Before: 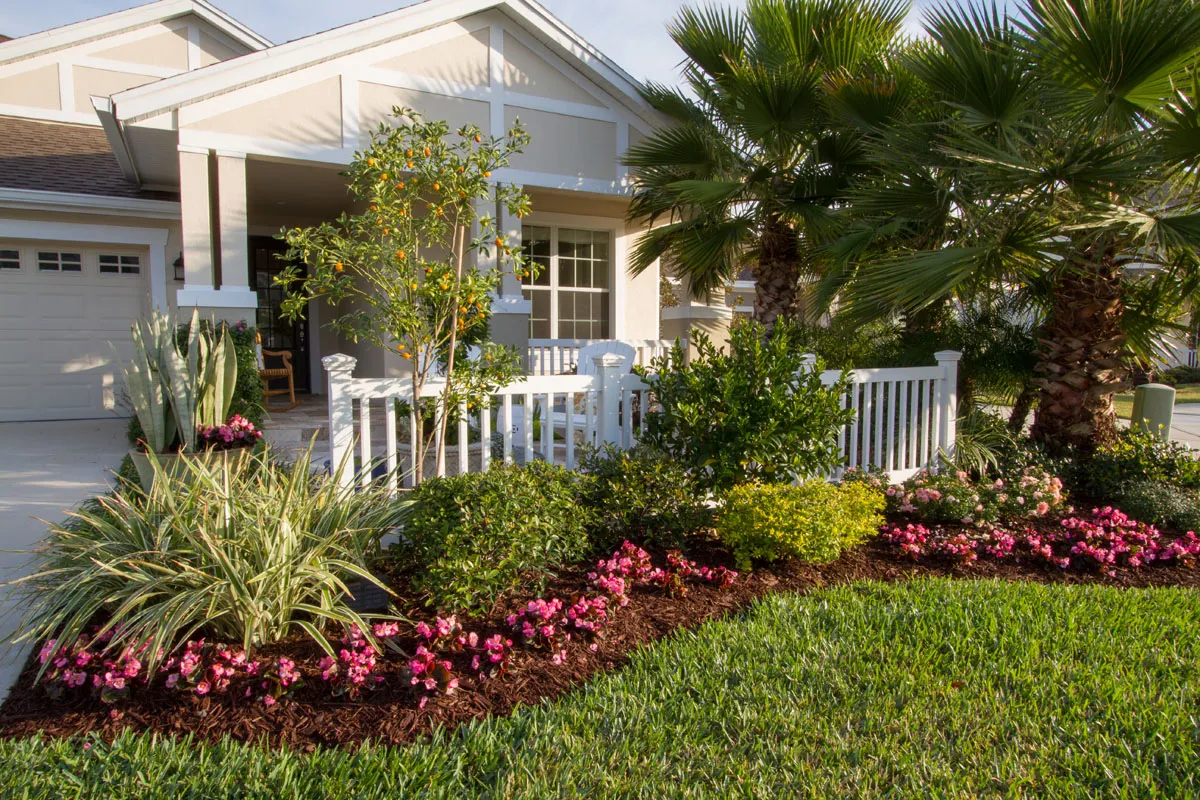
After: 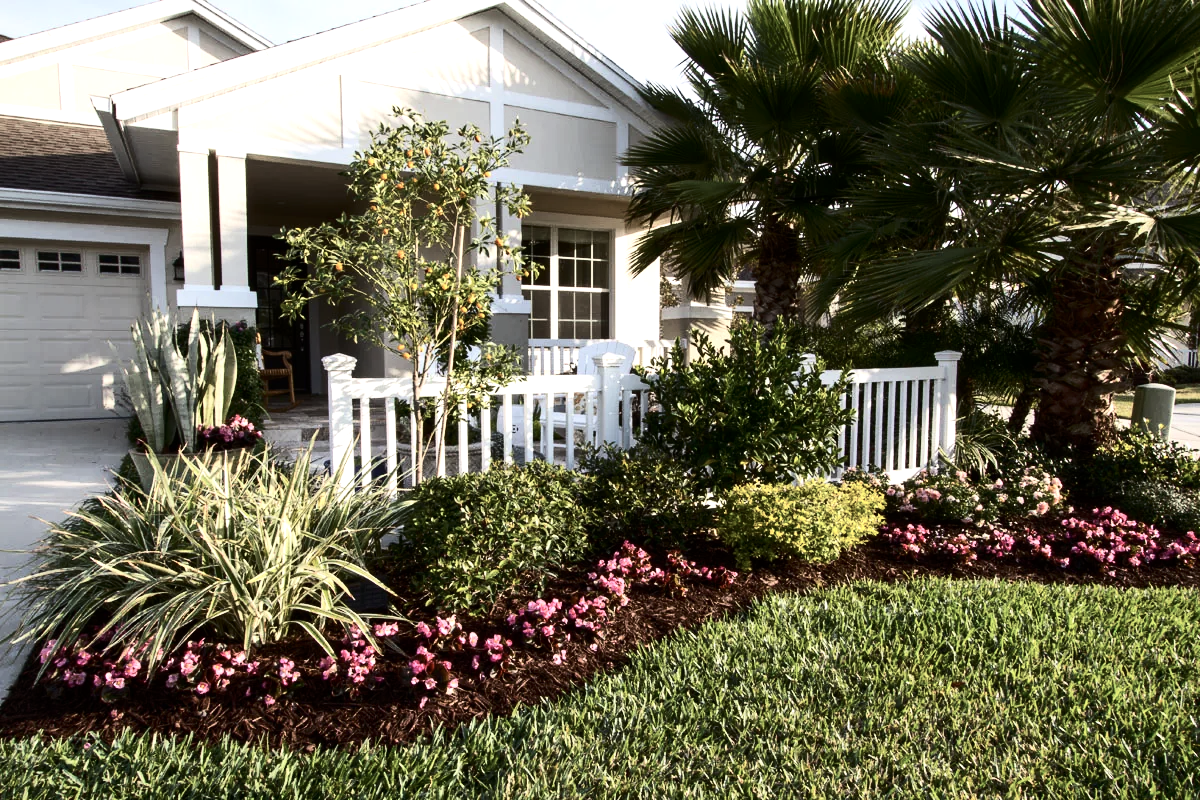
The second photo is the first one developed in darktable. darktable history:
tone equalizer: -8 EV -0.75 EV, -7 EV -0.7 EV, -6 EV -0.6 EV, -5 EV -0.4 EV, -3 EV 0.4 EV, -2 EV 0.6 EV, -1 EV 0.7 EV, +0 EV 0.75 EV, edges refinement/feathering 500, mask exposure compensation -1.57 EV, preserve details no
contrast brightness saturation: contrast 0.25, saturation -0.31
